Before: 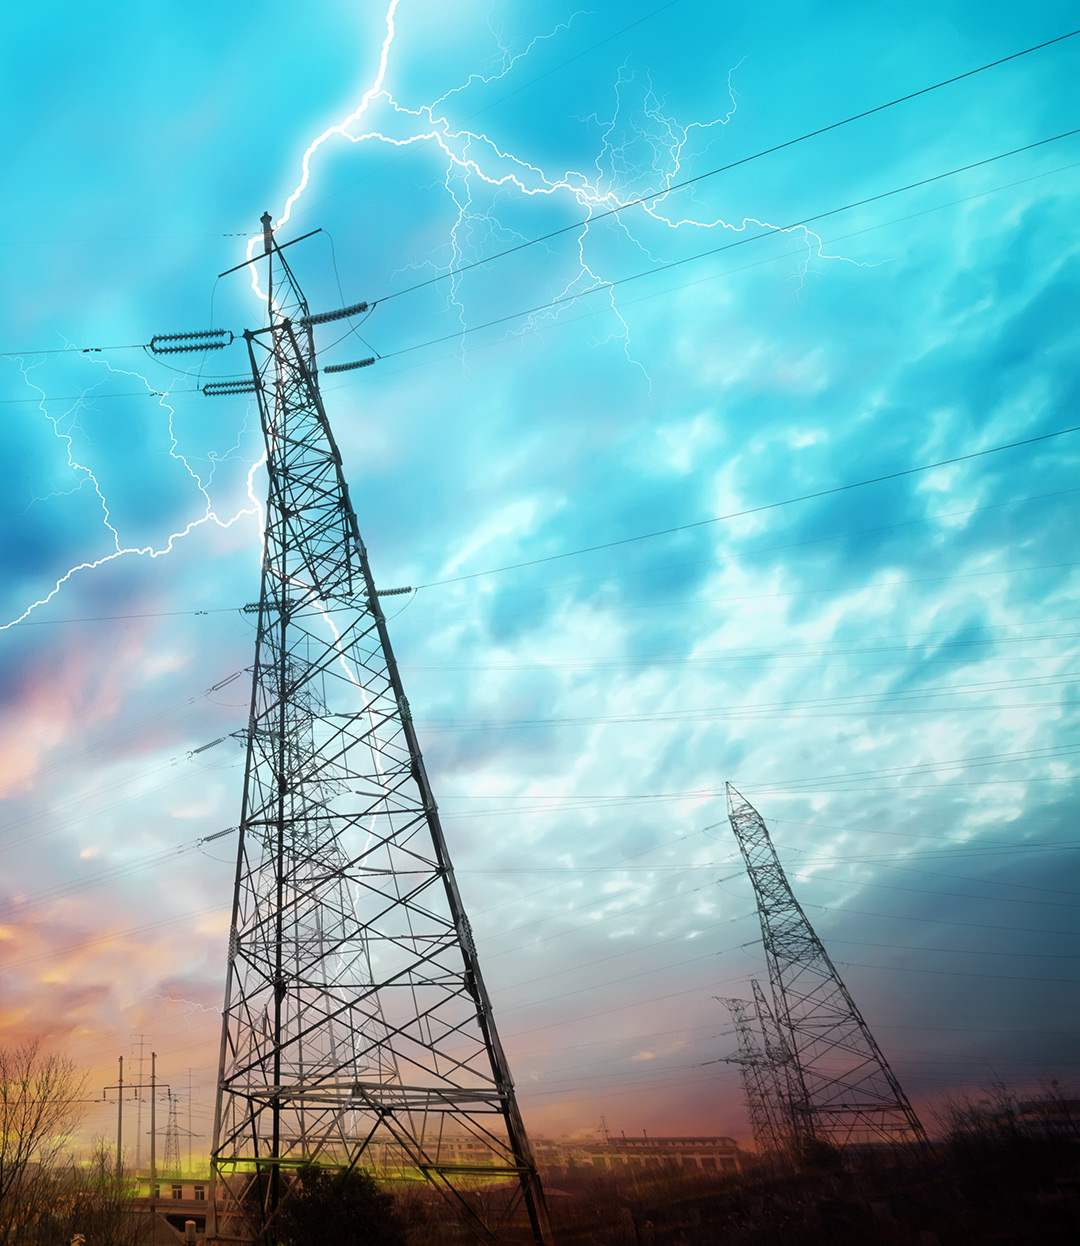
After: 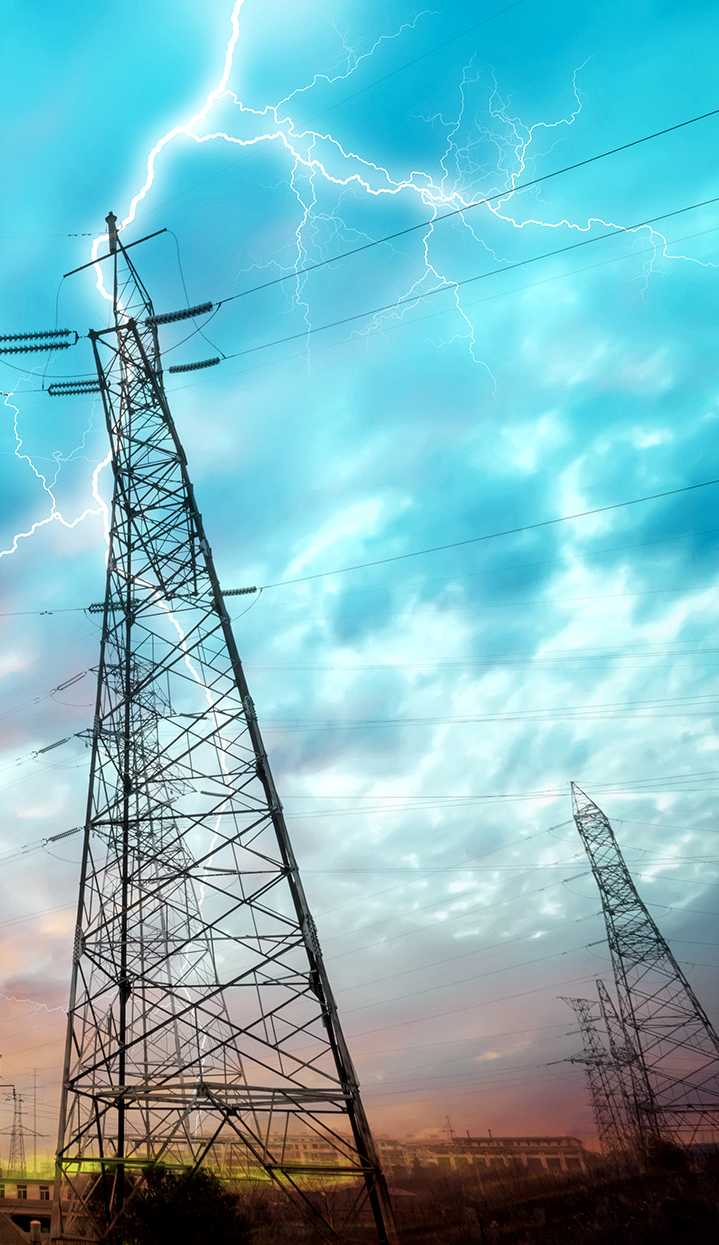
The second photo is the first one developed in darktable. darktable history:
local contrast: highlights 83%, shadows 81%
crop and rotate: left 14.436%, right 18.898%
